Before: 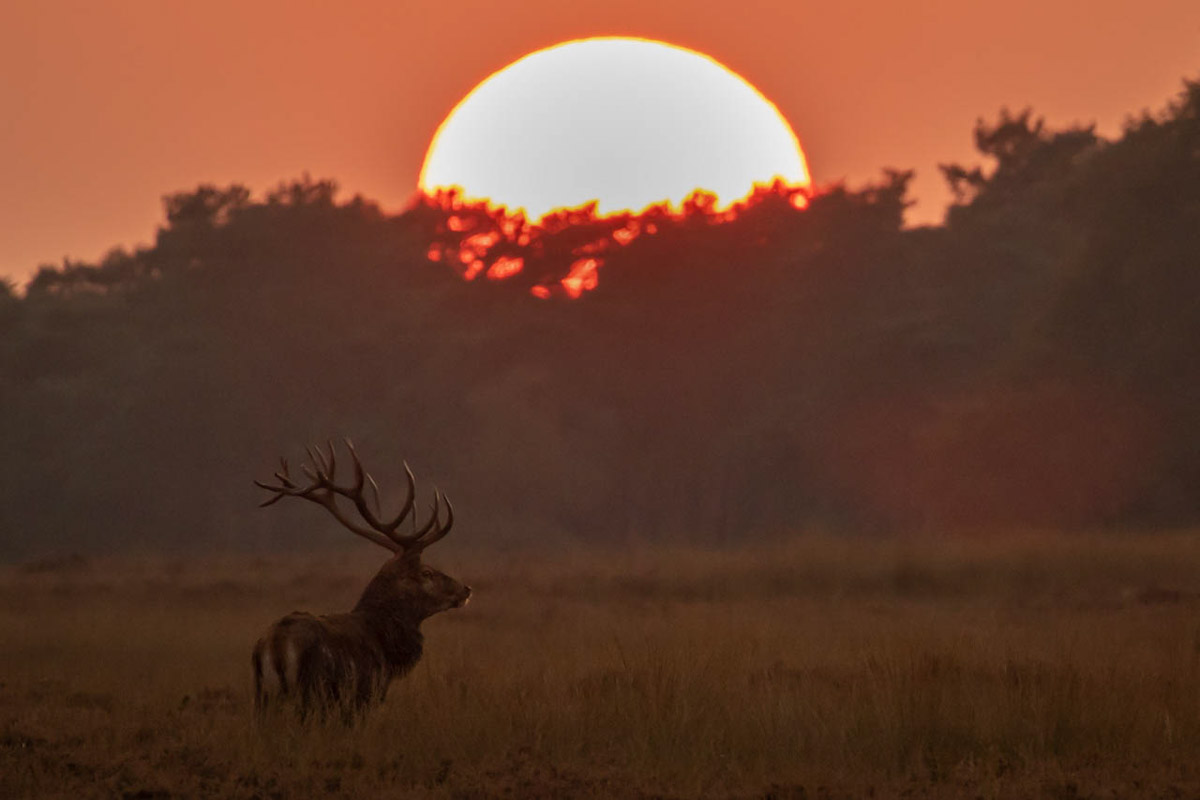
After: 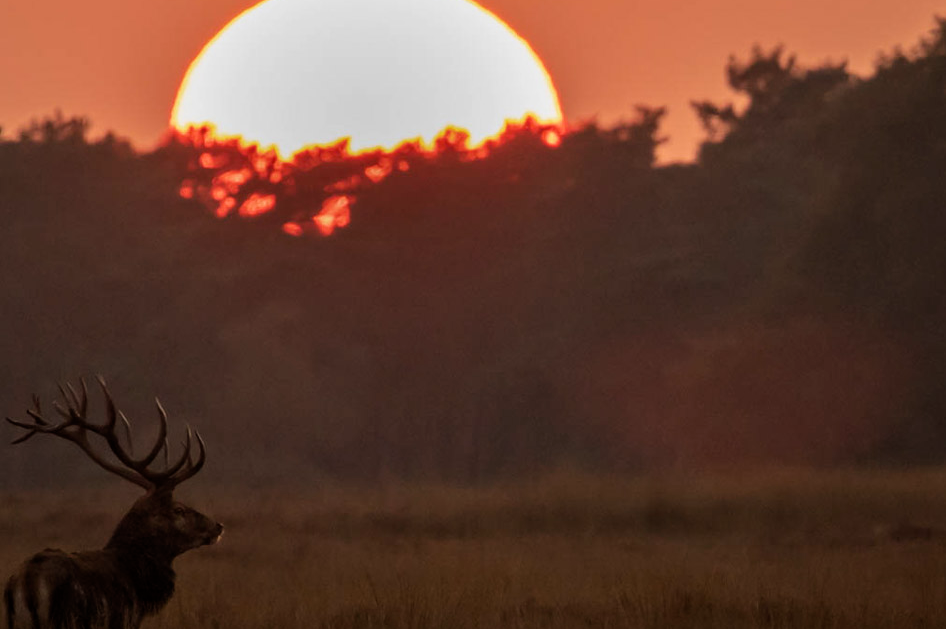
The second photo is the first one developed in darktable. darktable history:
crop and rotate: left 20.74%, top 7.912%, right 0.375%, bottom 13.378%
filmic rgb: black relative exposure -12.8 EV, white relative exposure 2.8 EV, threshold 3 EV, target black luminance 0%, hardness 8.54, latitude 70.41%, contrast 1.133, shadows ↔ highlights balance -0.395%, color science v4 (2020), enable highlight reconstruction true
